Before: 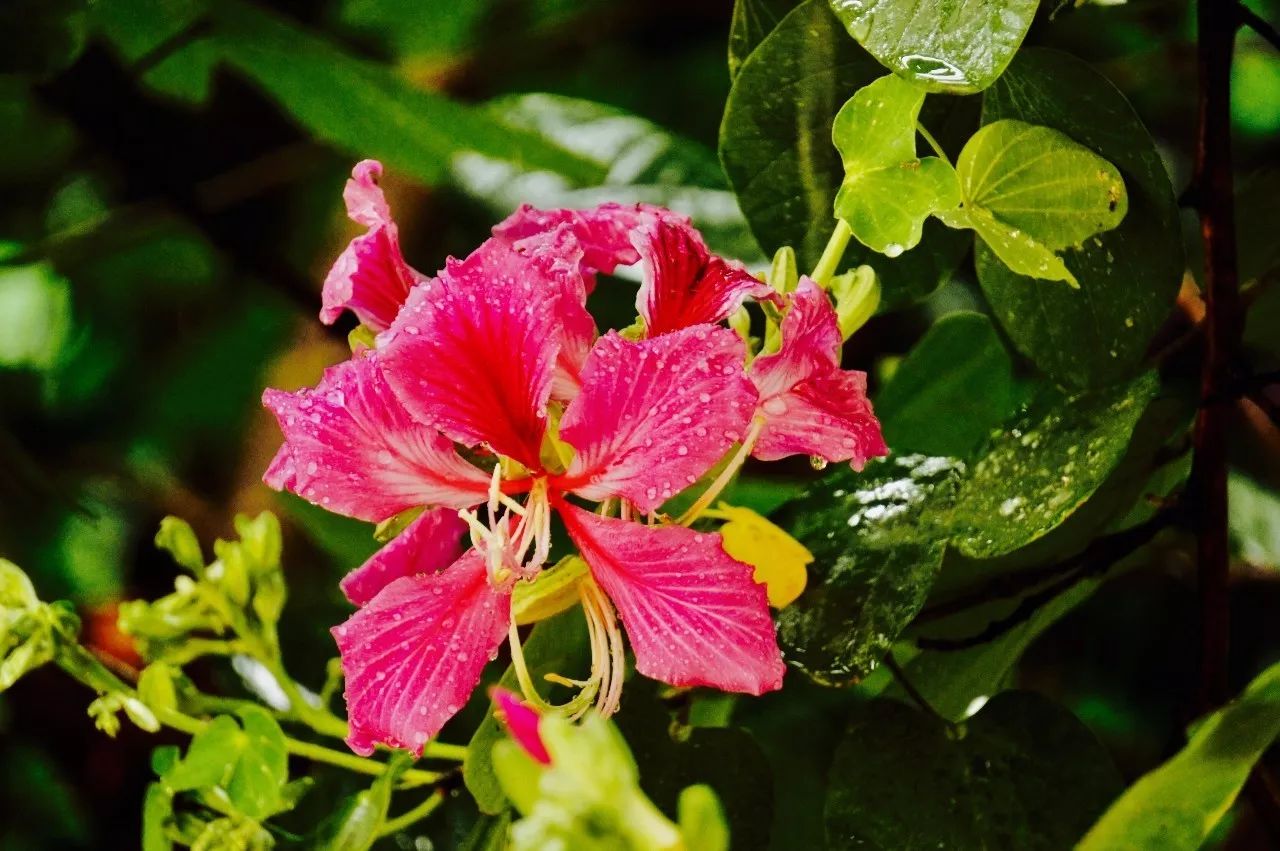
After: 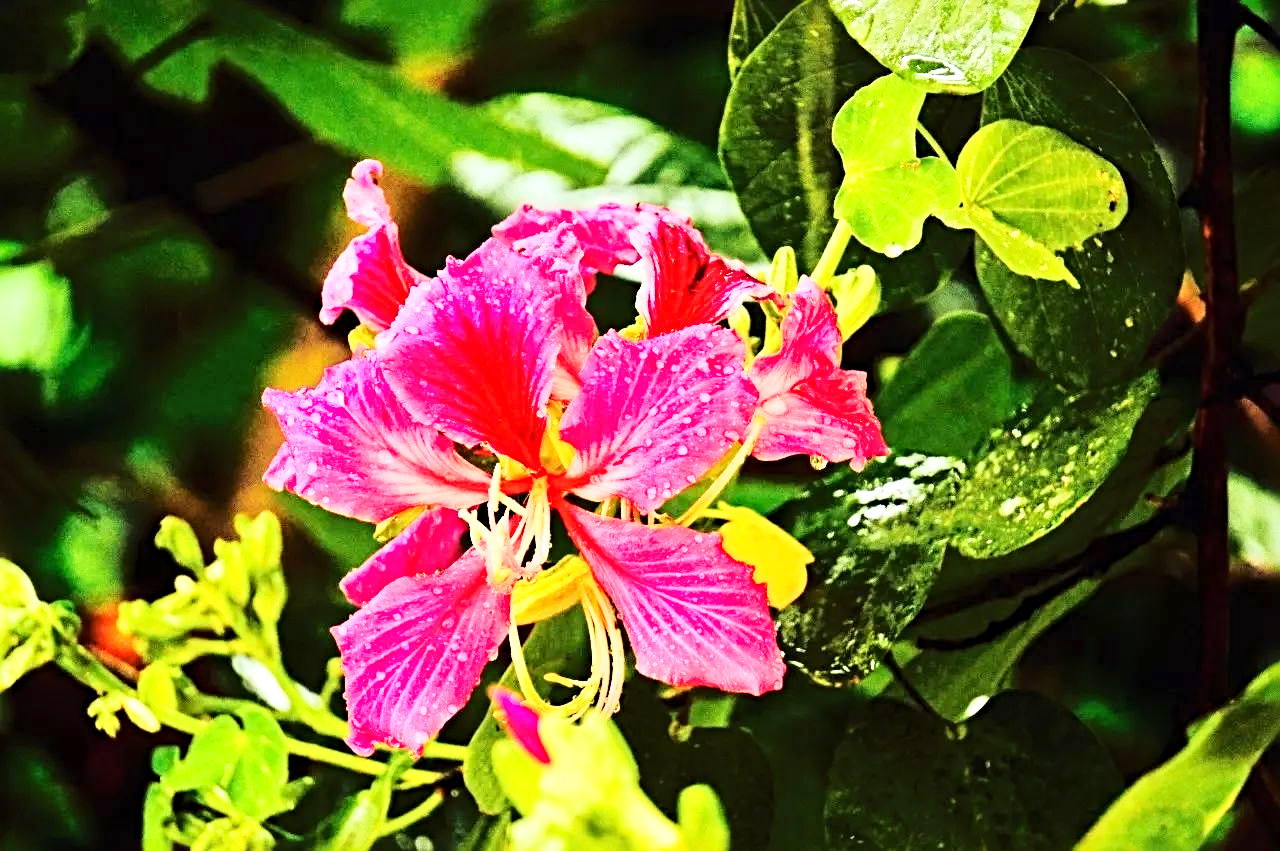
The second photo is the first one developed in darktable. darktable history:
sharpen: radius 4.908
exposure: exposure 0.7 EV, compensate highlight preservation false
base curve: curves: ch0 [(0, 0) (0.028, 0.03) (0.121, 0.232) (0.46, 0.748) (0.859, 0.968) (1, 1)]
